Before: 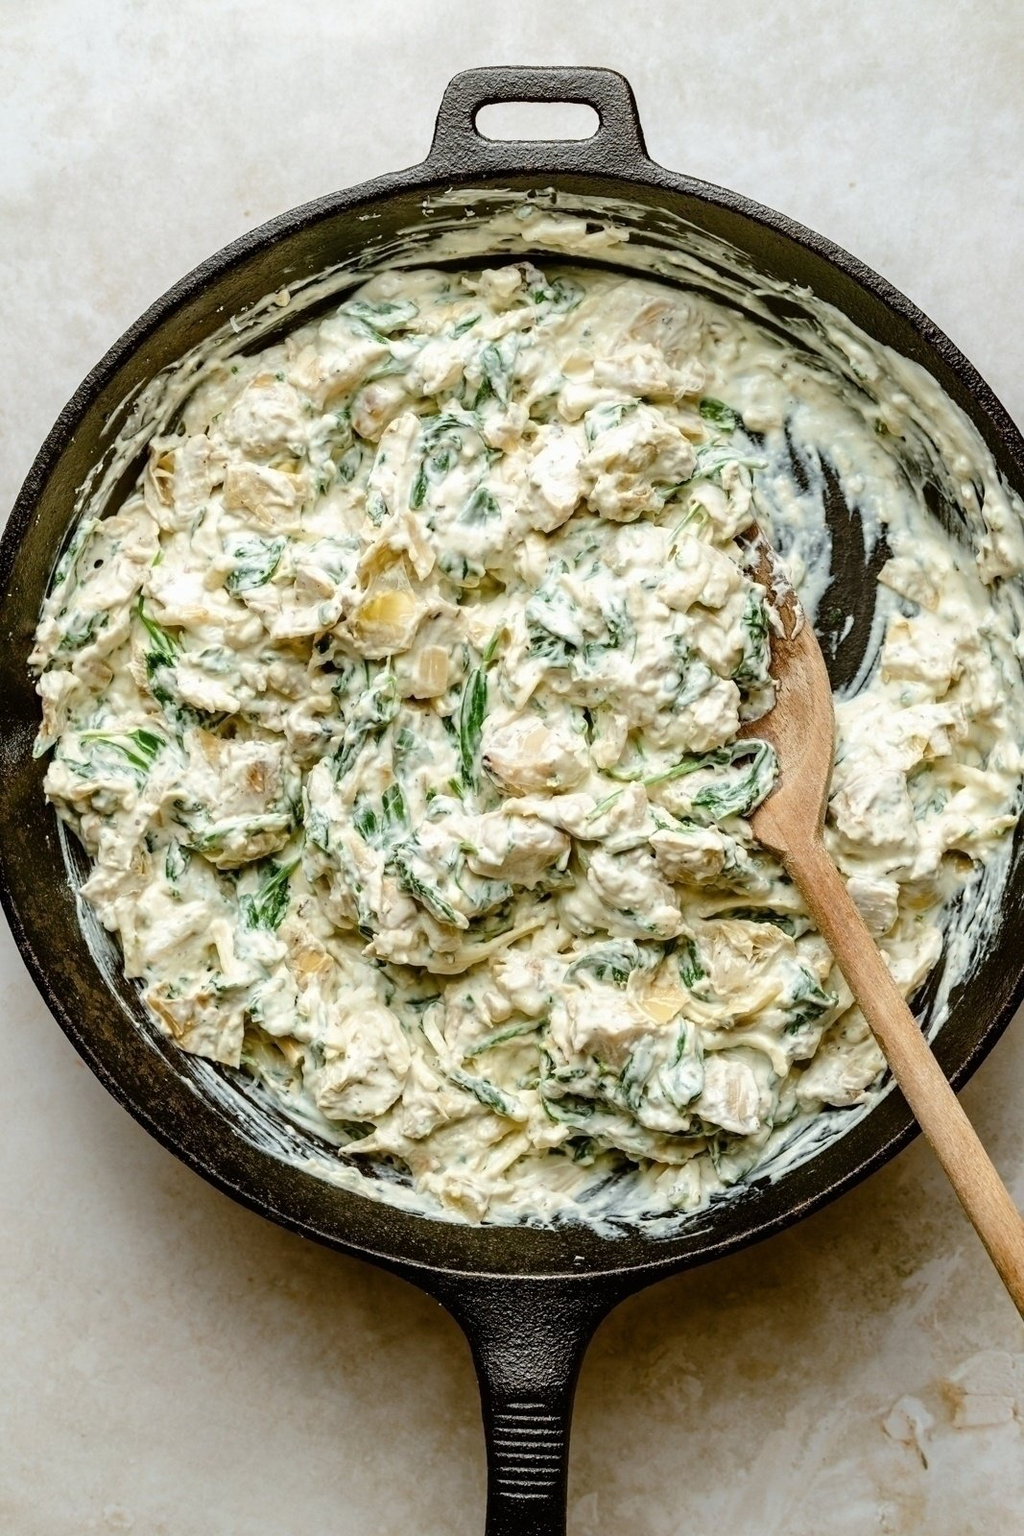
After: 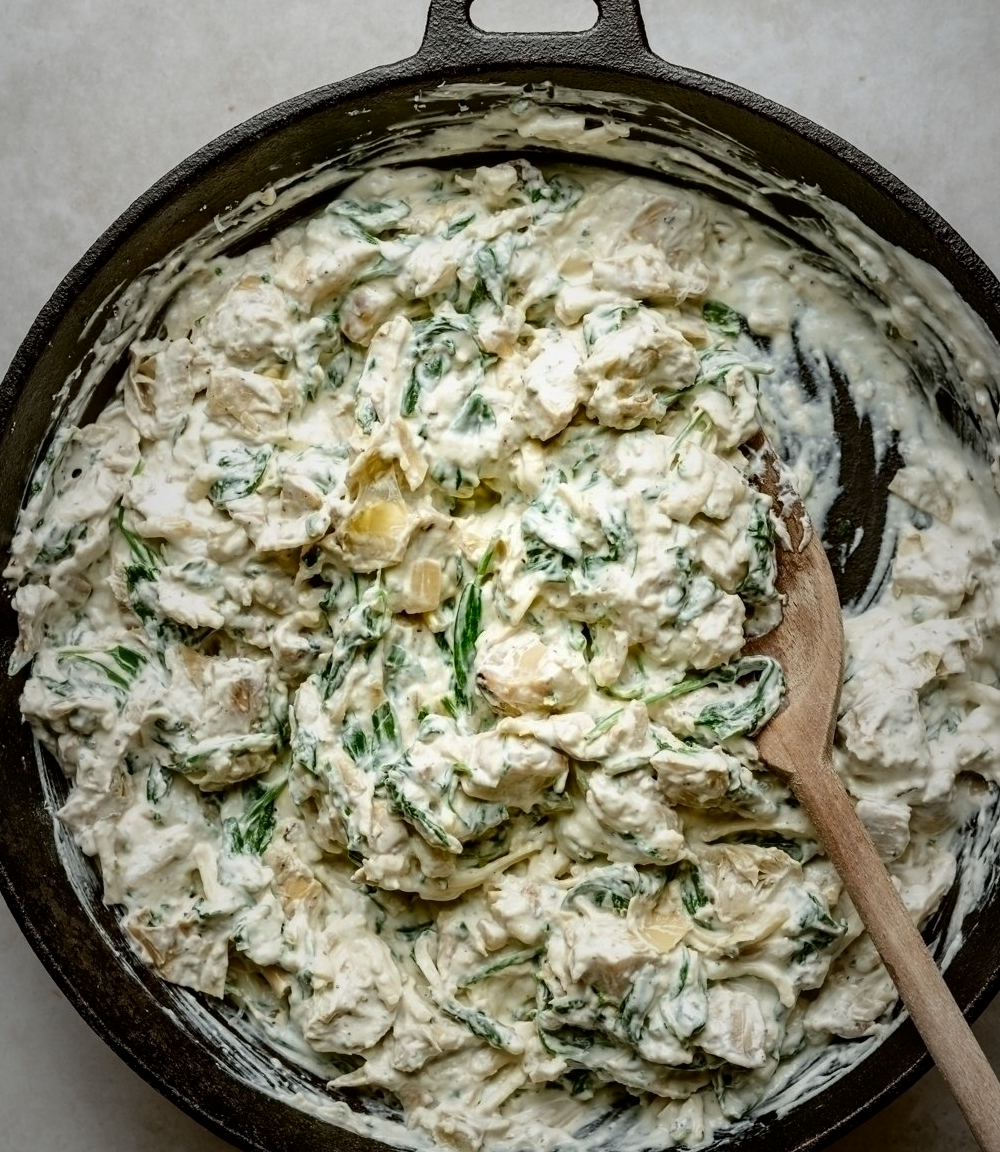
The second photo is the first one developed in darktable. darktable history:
crop: left 2.53%, top 7.164%, right 3.355%, bottom 20.246%
contrast brightness saturation: contrast 0.069, brightness -0.138, saturation 0.107
vignetting: fall-off start 18.37%, fall-off radius 137.69%, width/height ratio 0.626, shape 0.594
